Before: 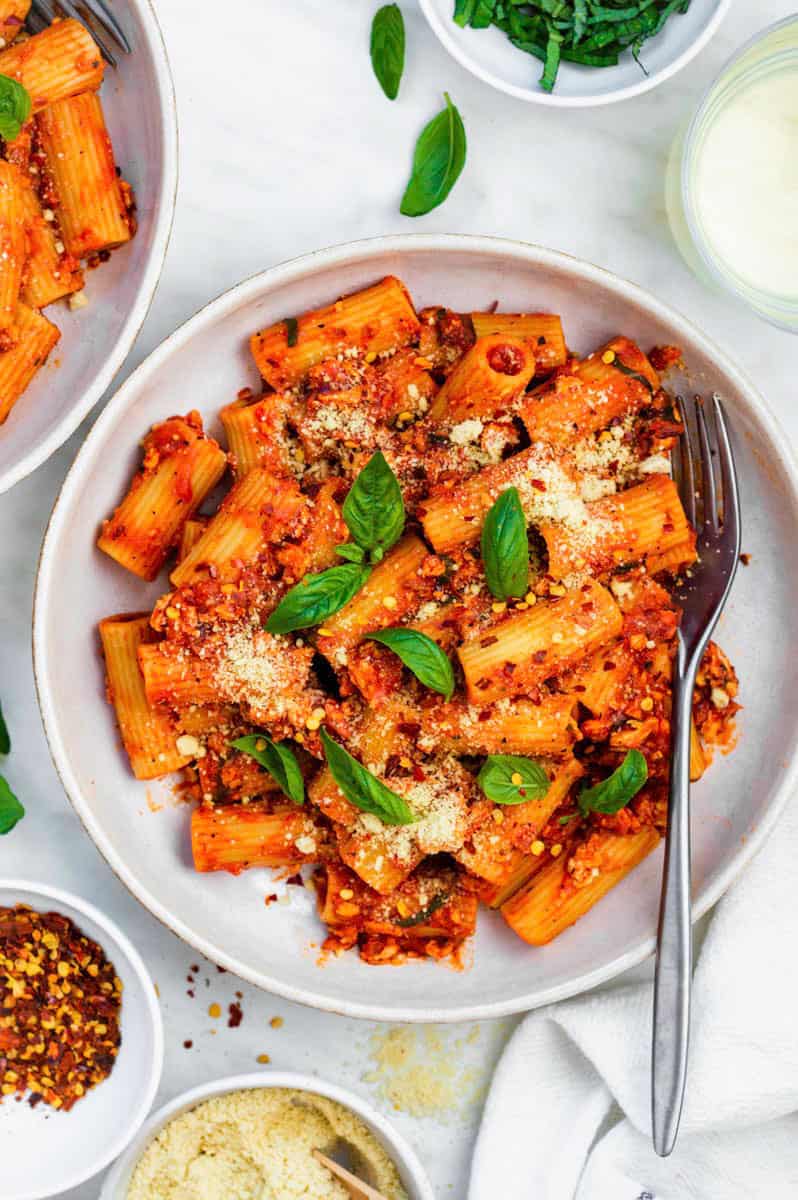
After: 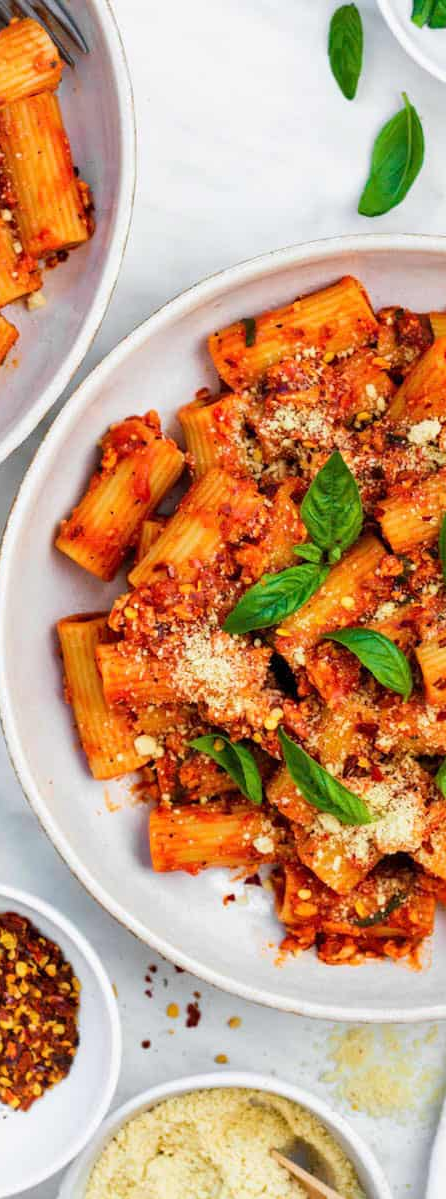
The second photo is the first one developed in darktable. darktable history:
crop: left 5.281%, right 38.796%
